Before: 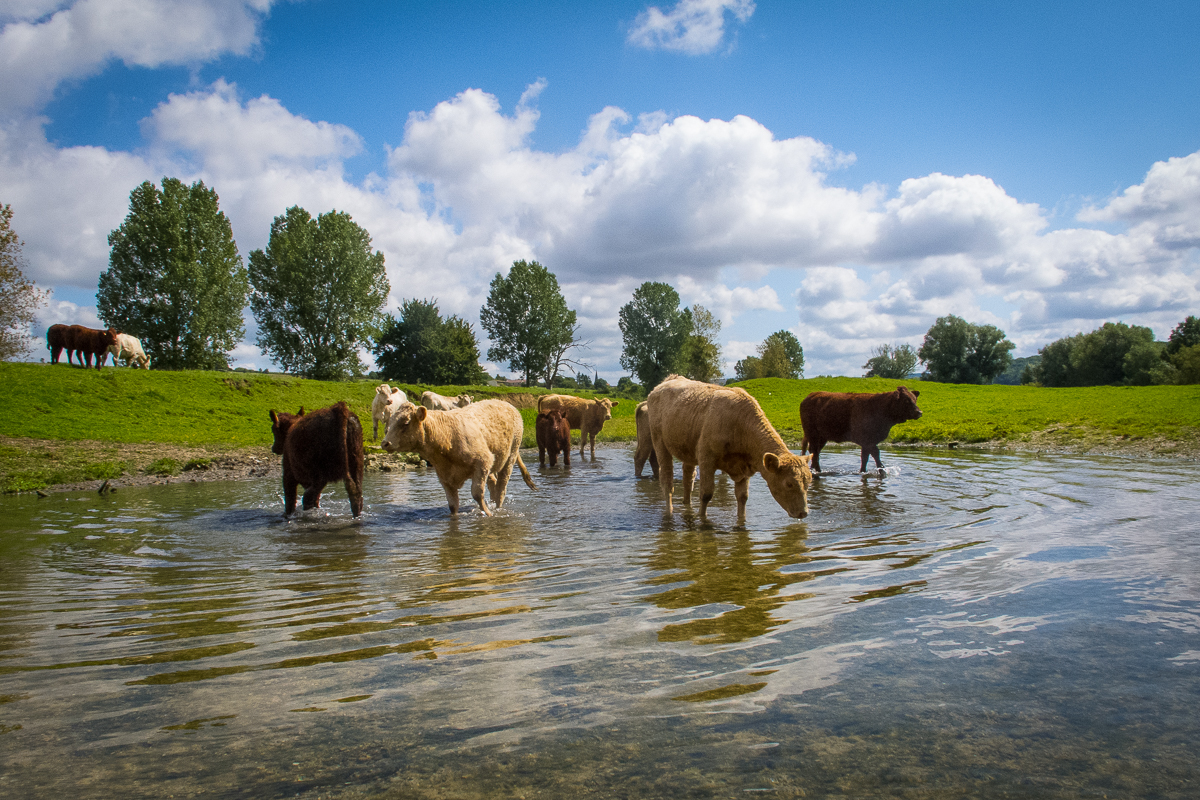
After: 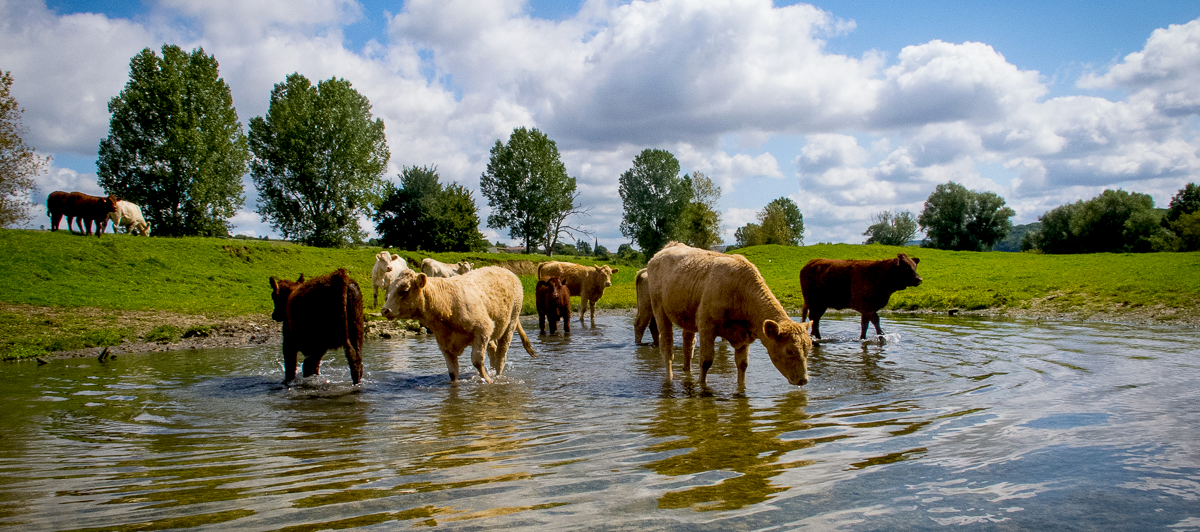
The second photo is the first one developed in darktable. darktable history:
crop: top 16.727%, bottom 16.727%
exposure: black level correction 0.016, exposure -0.009 EV, compensate highlight preservation false
